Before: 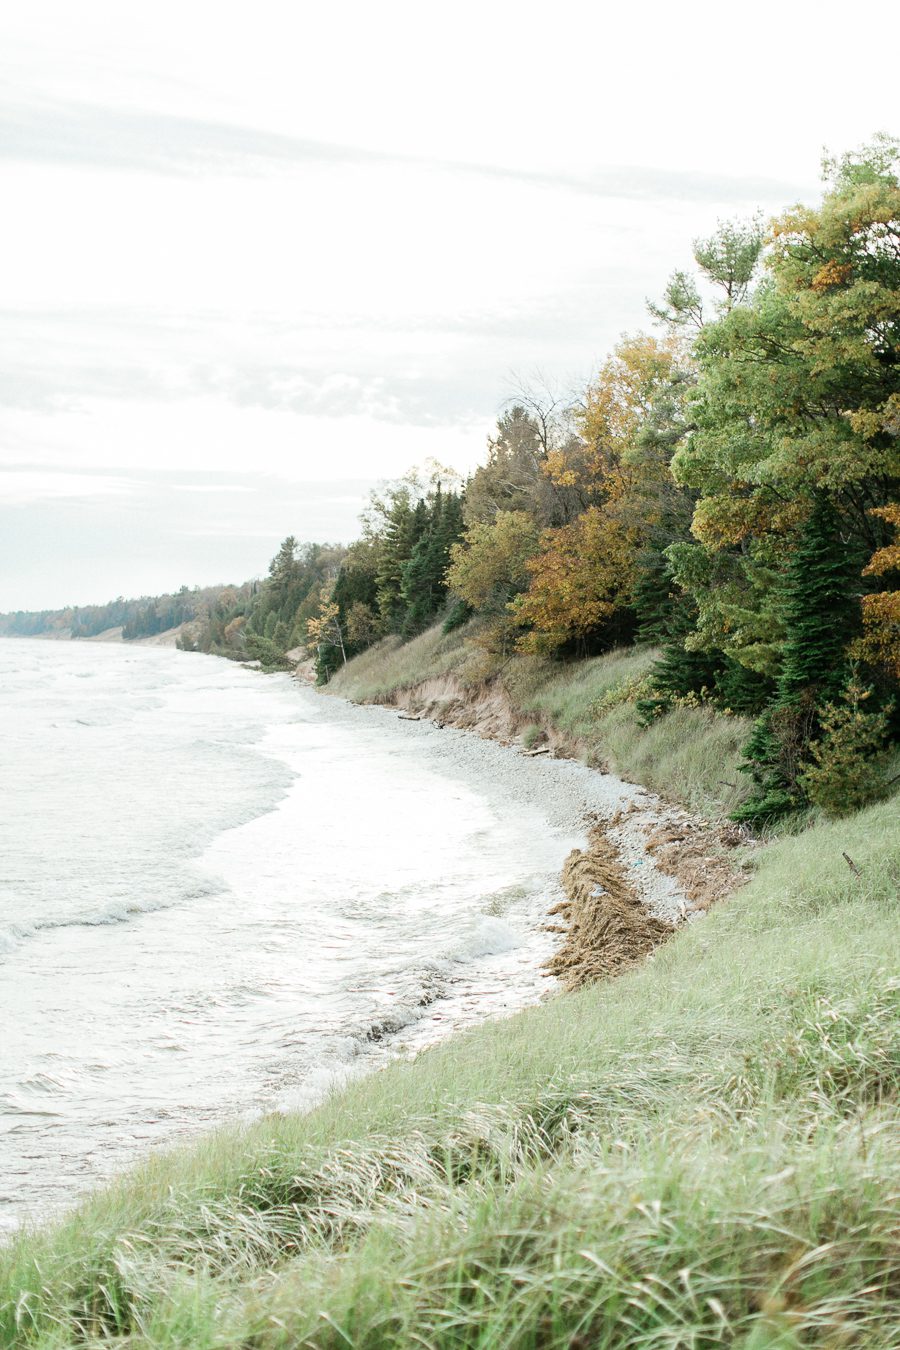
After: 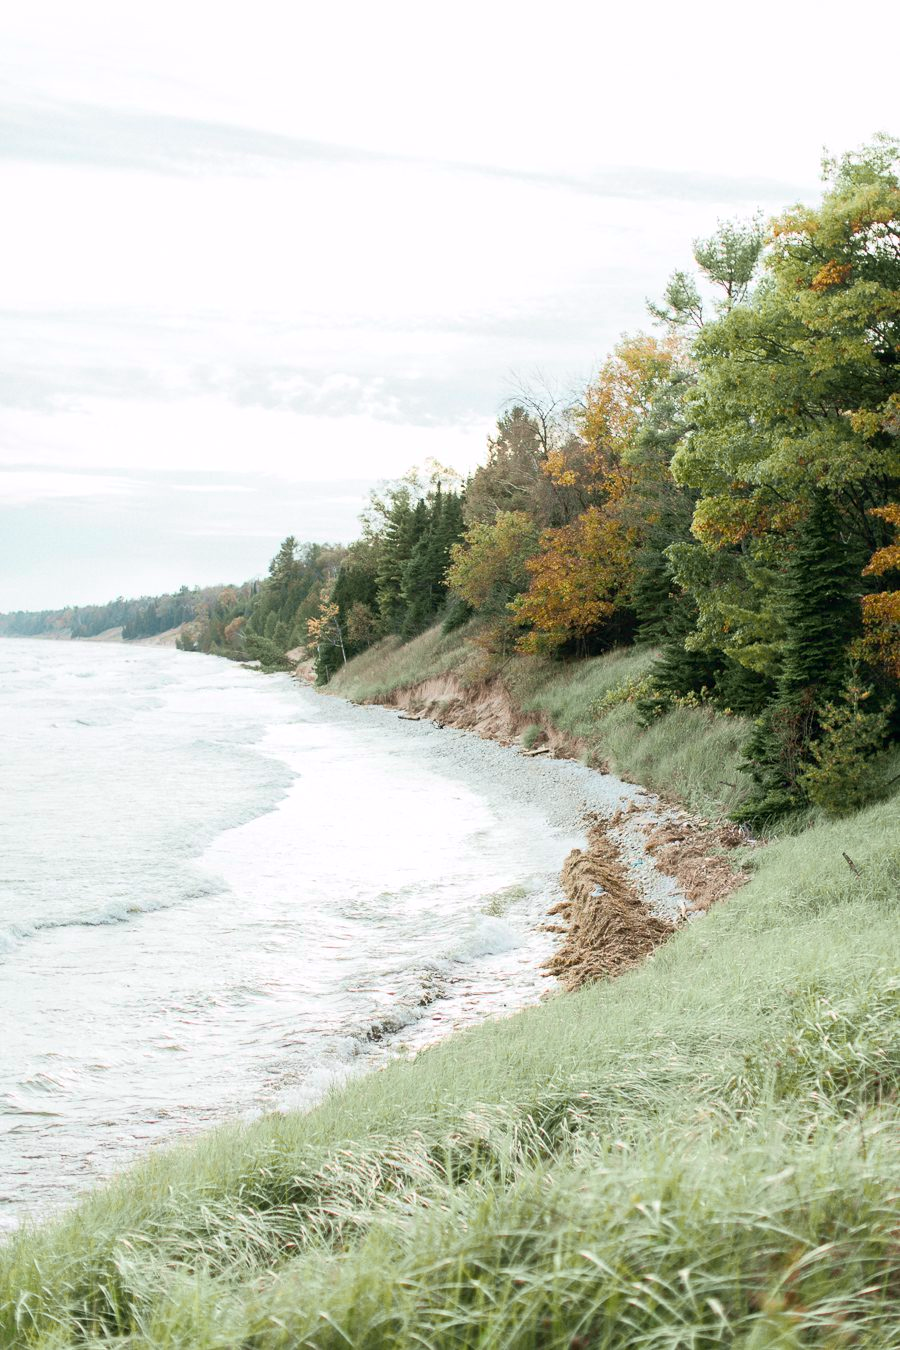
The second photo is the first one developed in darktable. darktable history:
tone curve: curves: ch0 [(0, 0) (0.15, 0.17) (0.452, 0.437) (0.611, 0.588) (0.751, 0.749) (1, 1)]; ch1 [(0, 0) (0.325, 0.327) (0.413, 0.442) (0.475, 0.467) (0.512, 0.522) (0.541, 0.55) (0.617, 0.612) (0.695, 0.697) (1, 1)]; ch2 [(0, 0) (0.386, 0.397) (0.452, 0.459) (0.505, 0.498) (0.536, 0.546) (0.574, 0.571) (0.633, 0.653) (1, 1)], color space Lab, independent channels, preserve colors none
